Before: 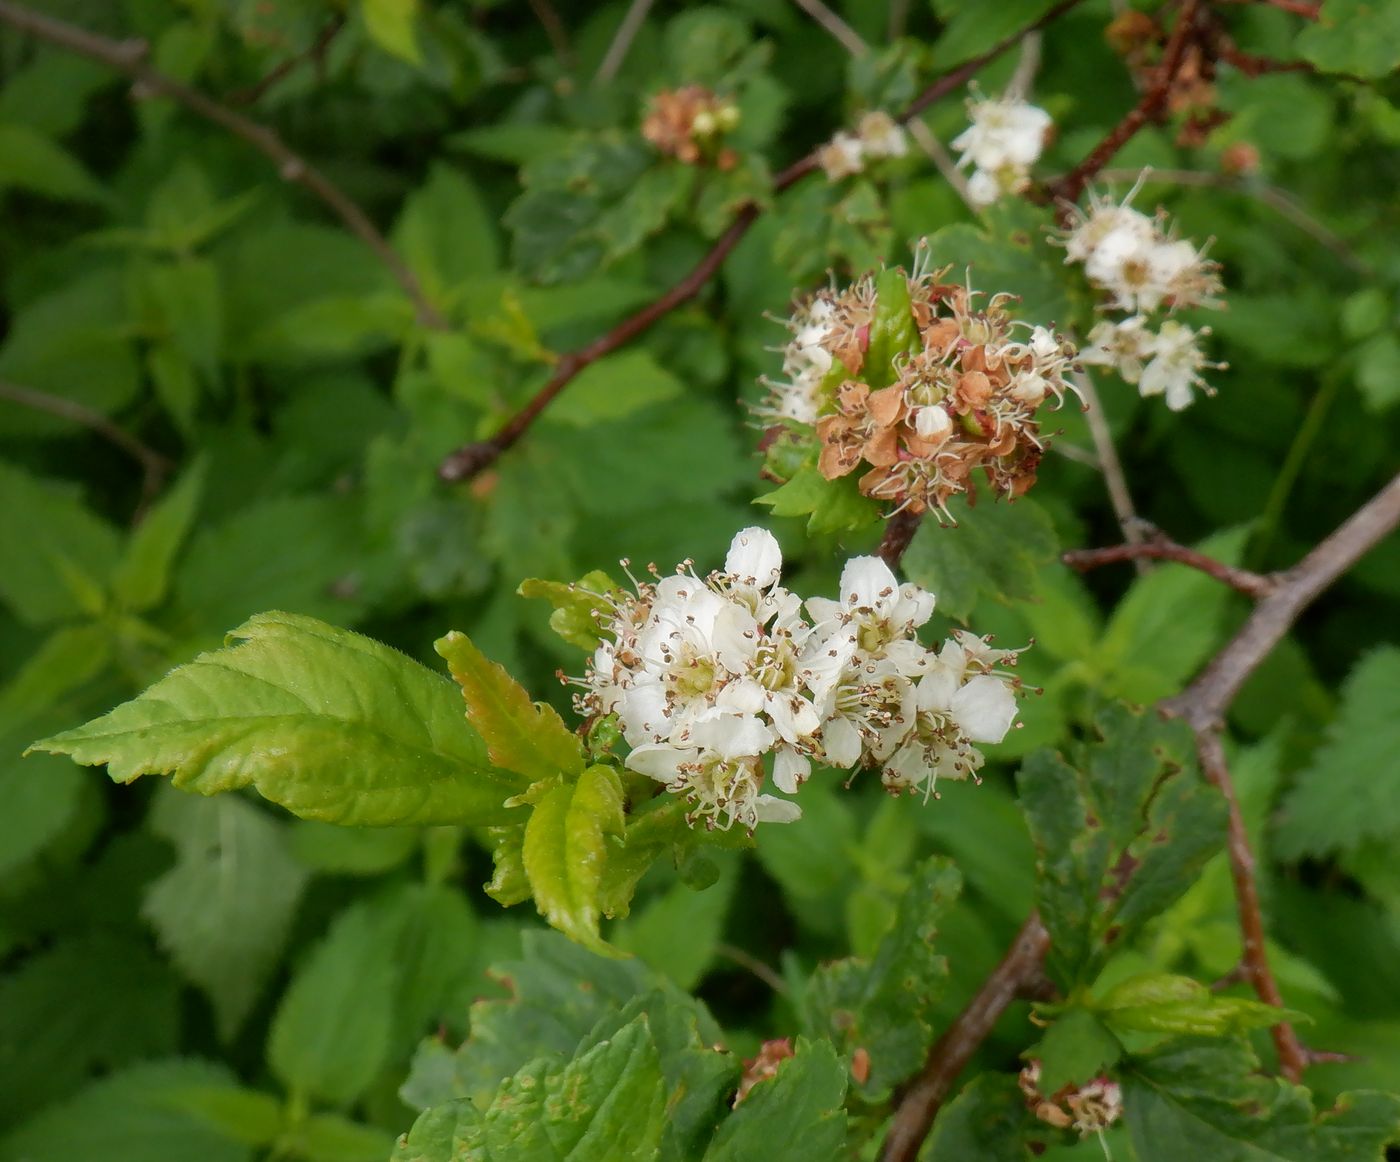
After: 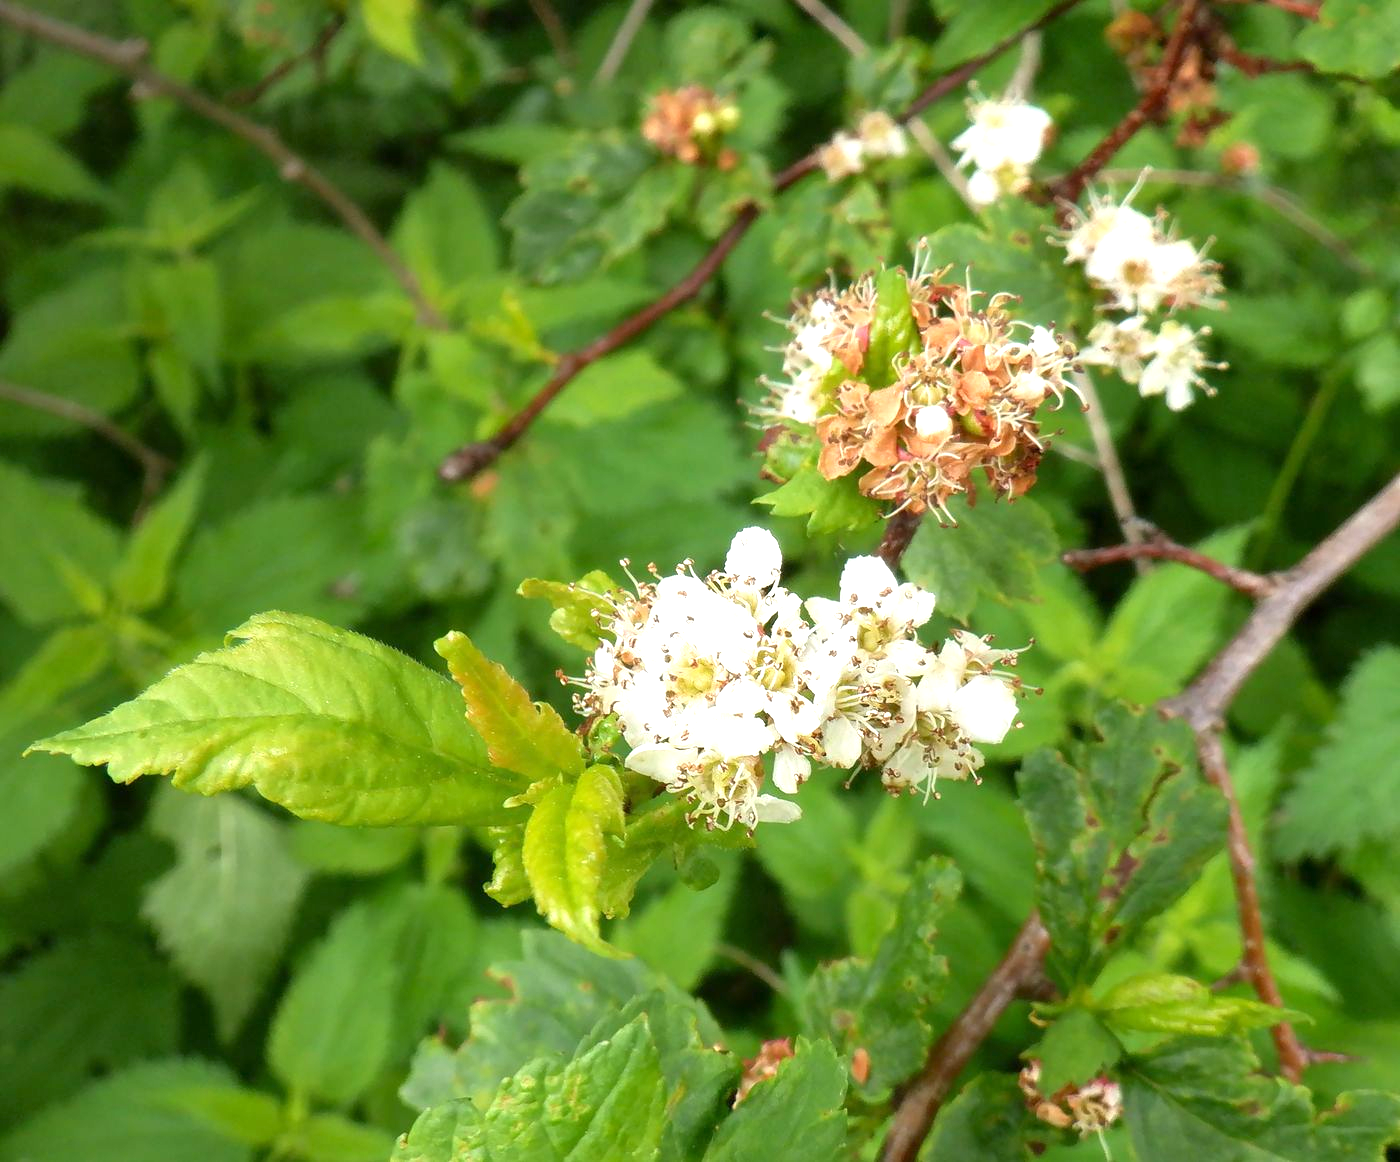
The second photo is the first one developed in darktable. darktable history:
exposure: exposure 1.14 EV, compensate highlight preservation false
